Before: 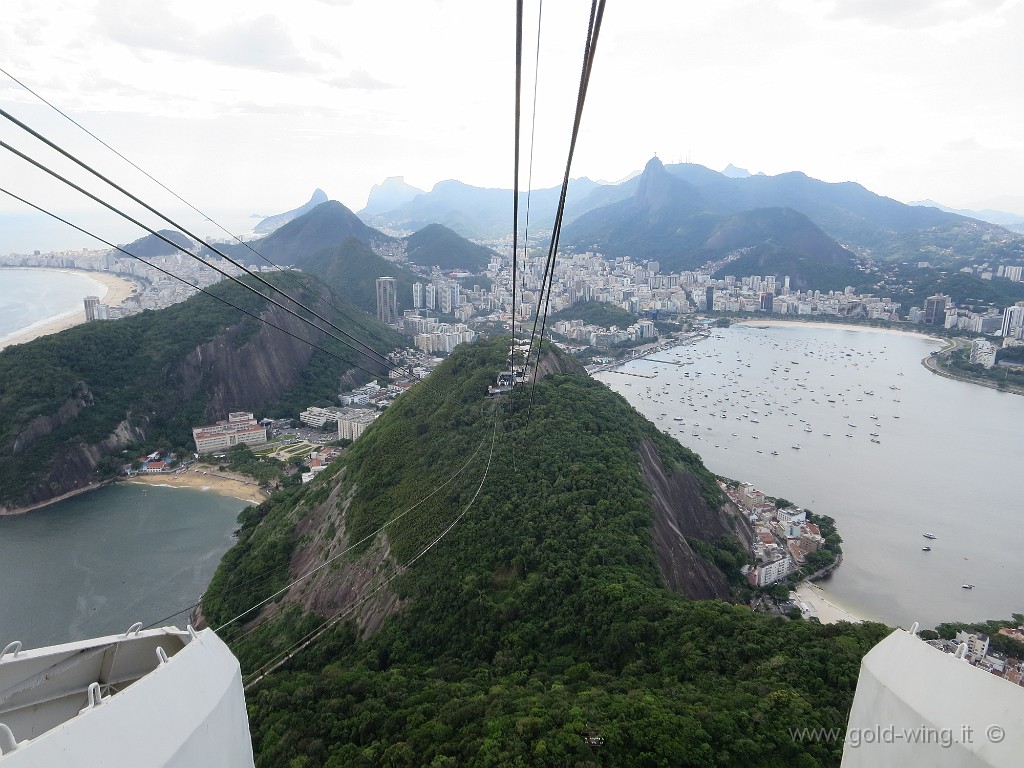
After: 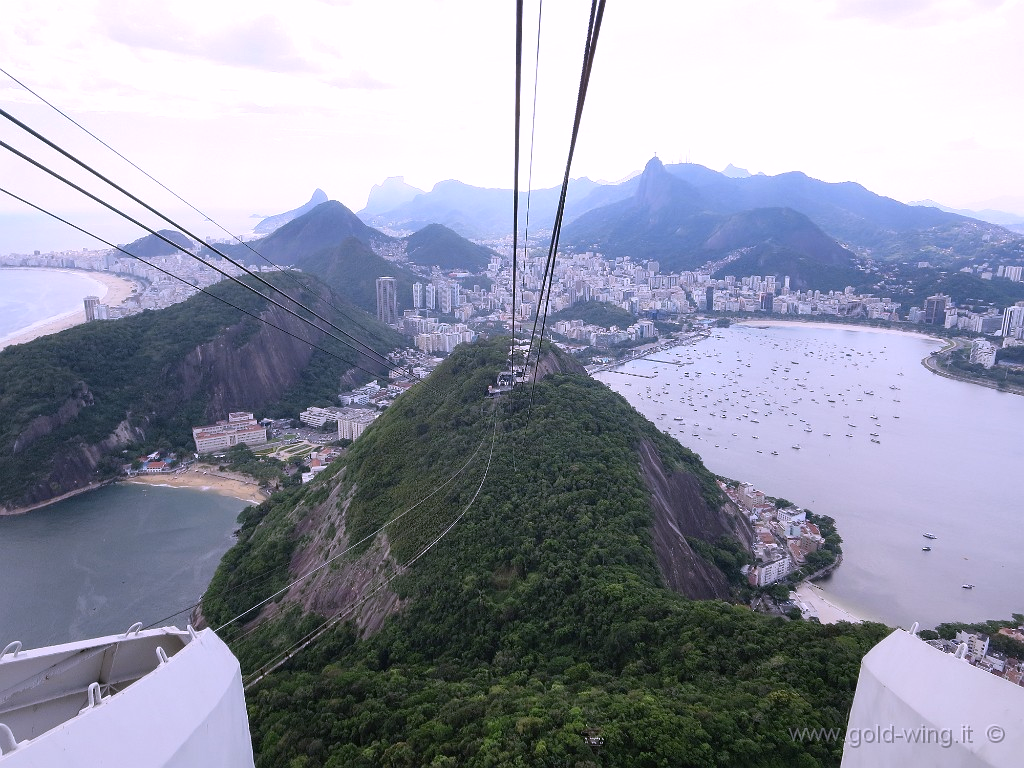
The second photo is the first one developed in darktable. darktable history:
white balance: red 1.042, blue 1.17
shadows and highlights: shadows 37.27, highlights -28.18, soften with gaussian
